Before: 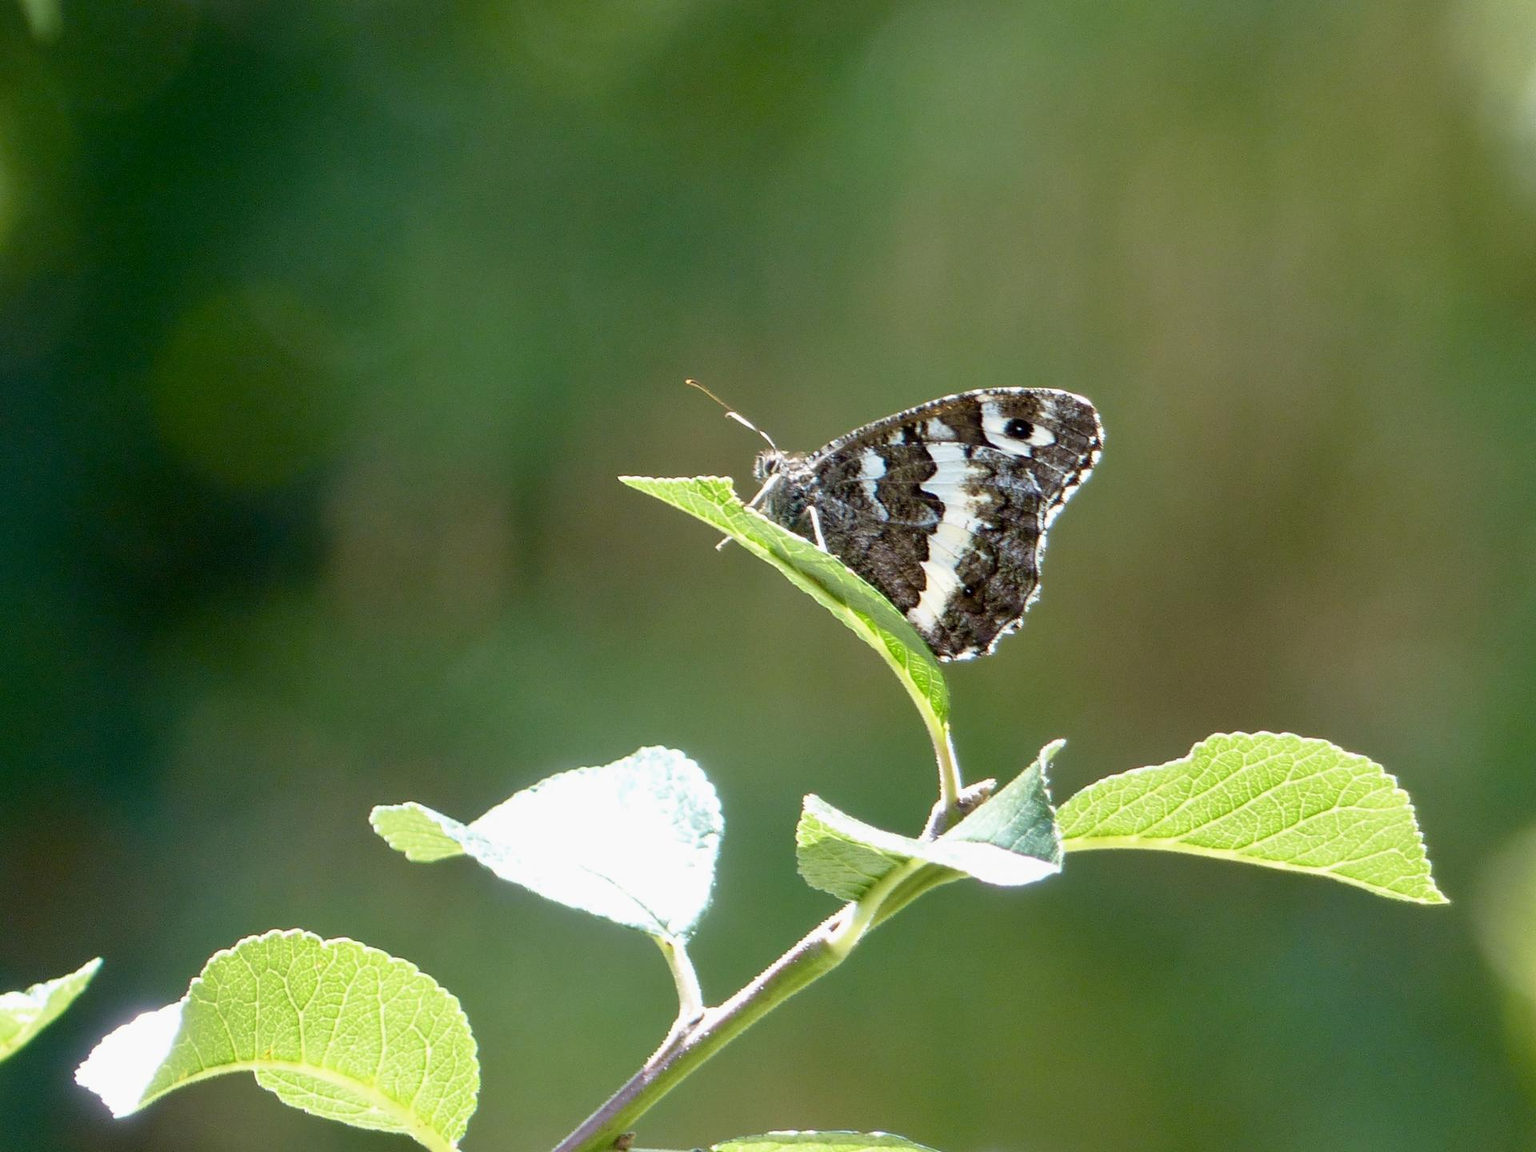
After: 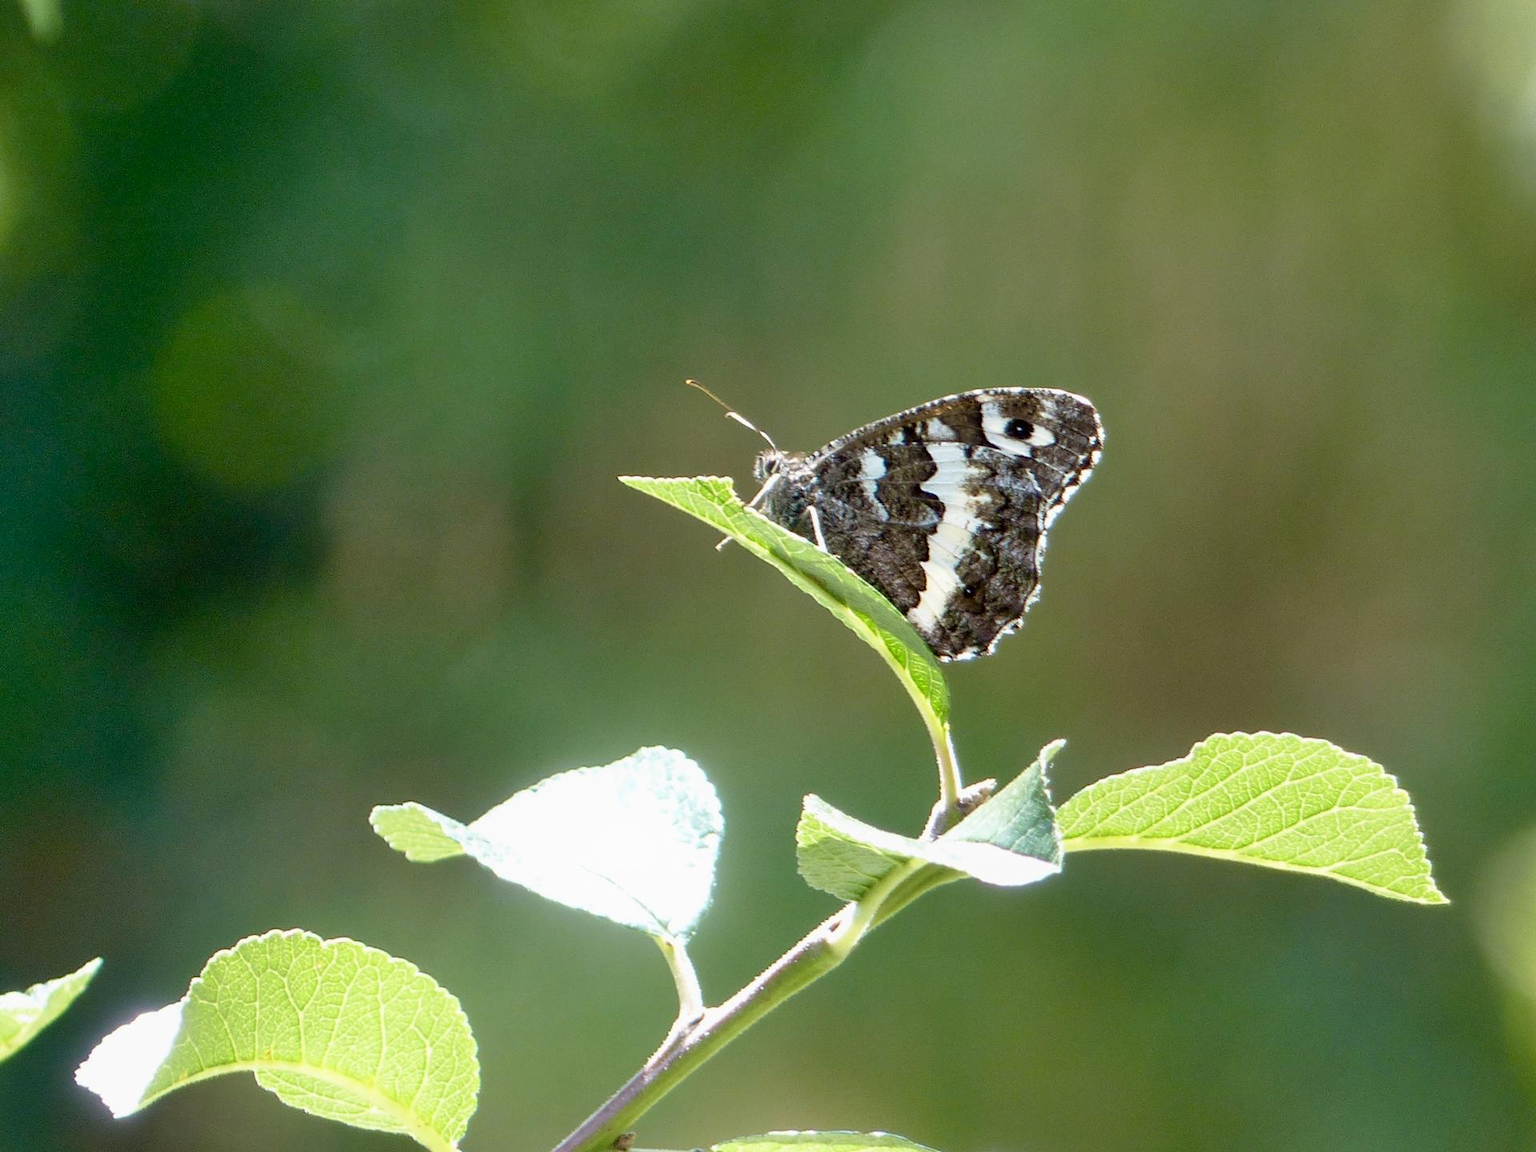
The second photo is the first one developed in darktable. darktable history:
shadows and highlights: highlights 72.23, soften with gaussian
